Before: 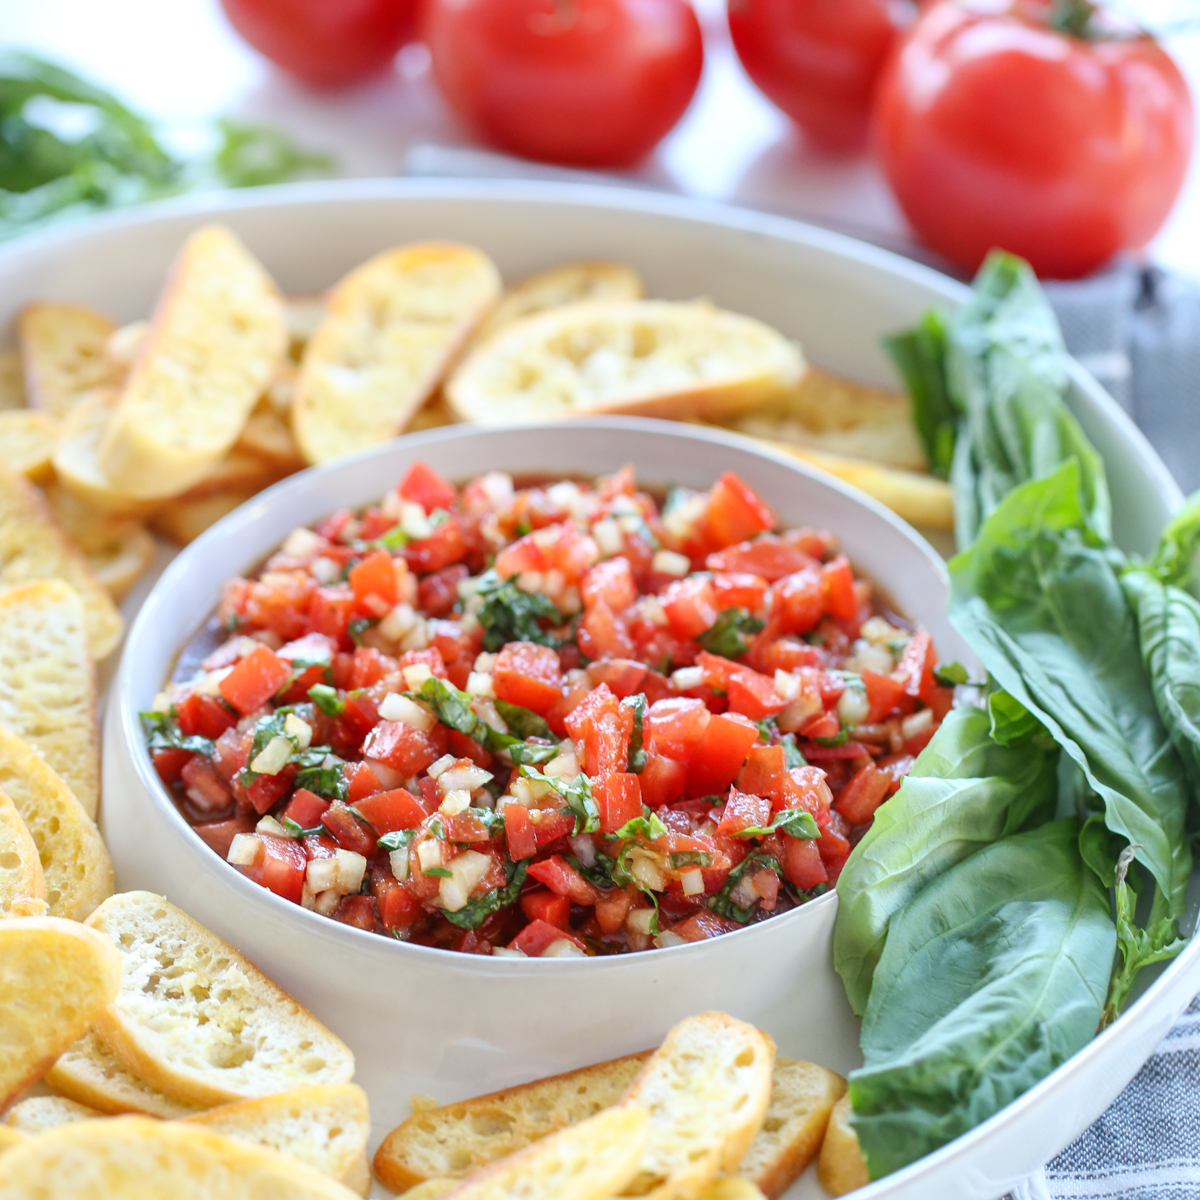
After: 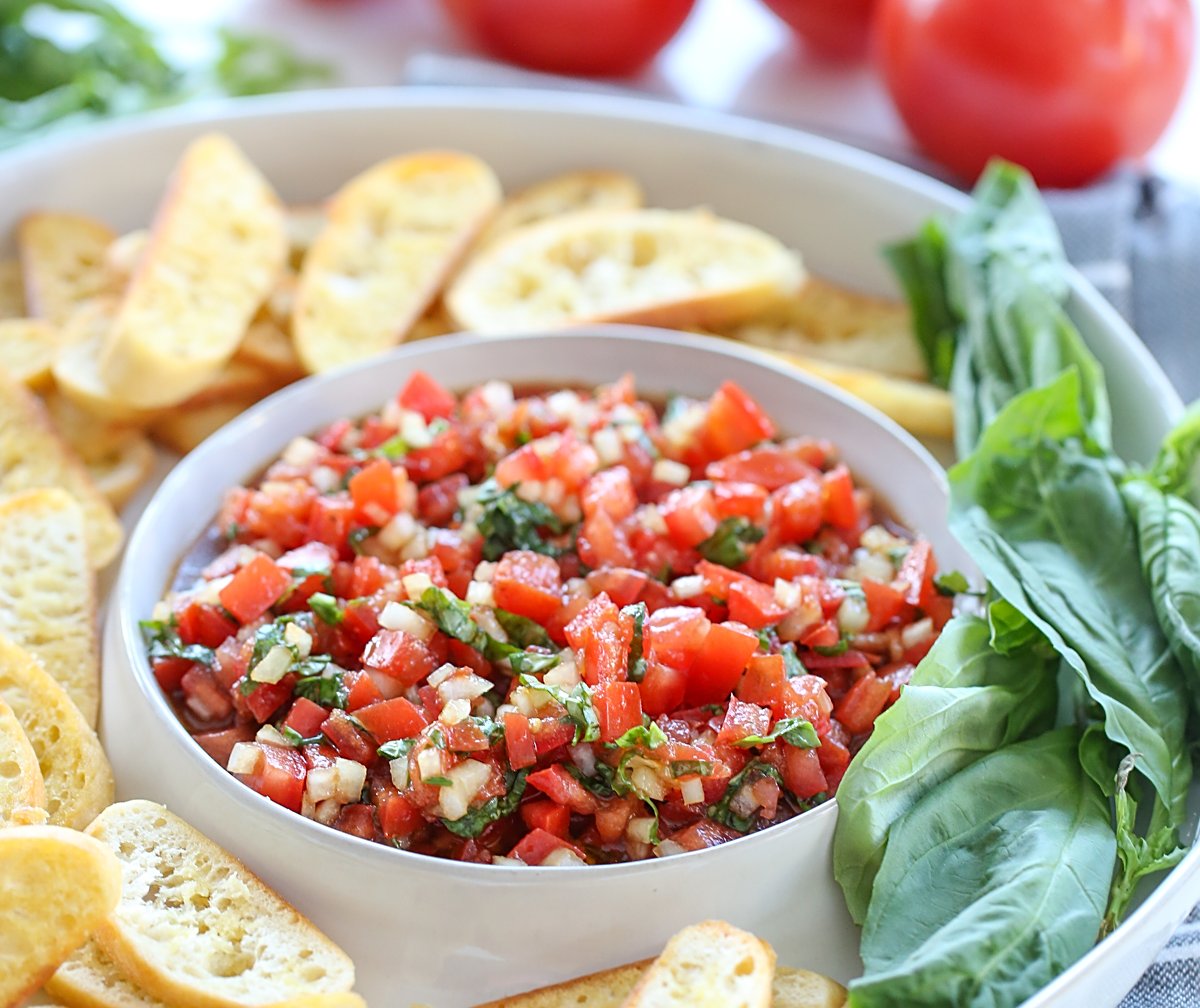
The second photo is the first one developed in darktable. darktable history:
exposure: compensate highlight preservation false
crop: top 7.625%, bottom 8.027%
sharpen: on, module defaults
